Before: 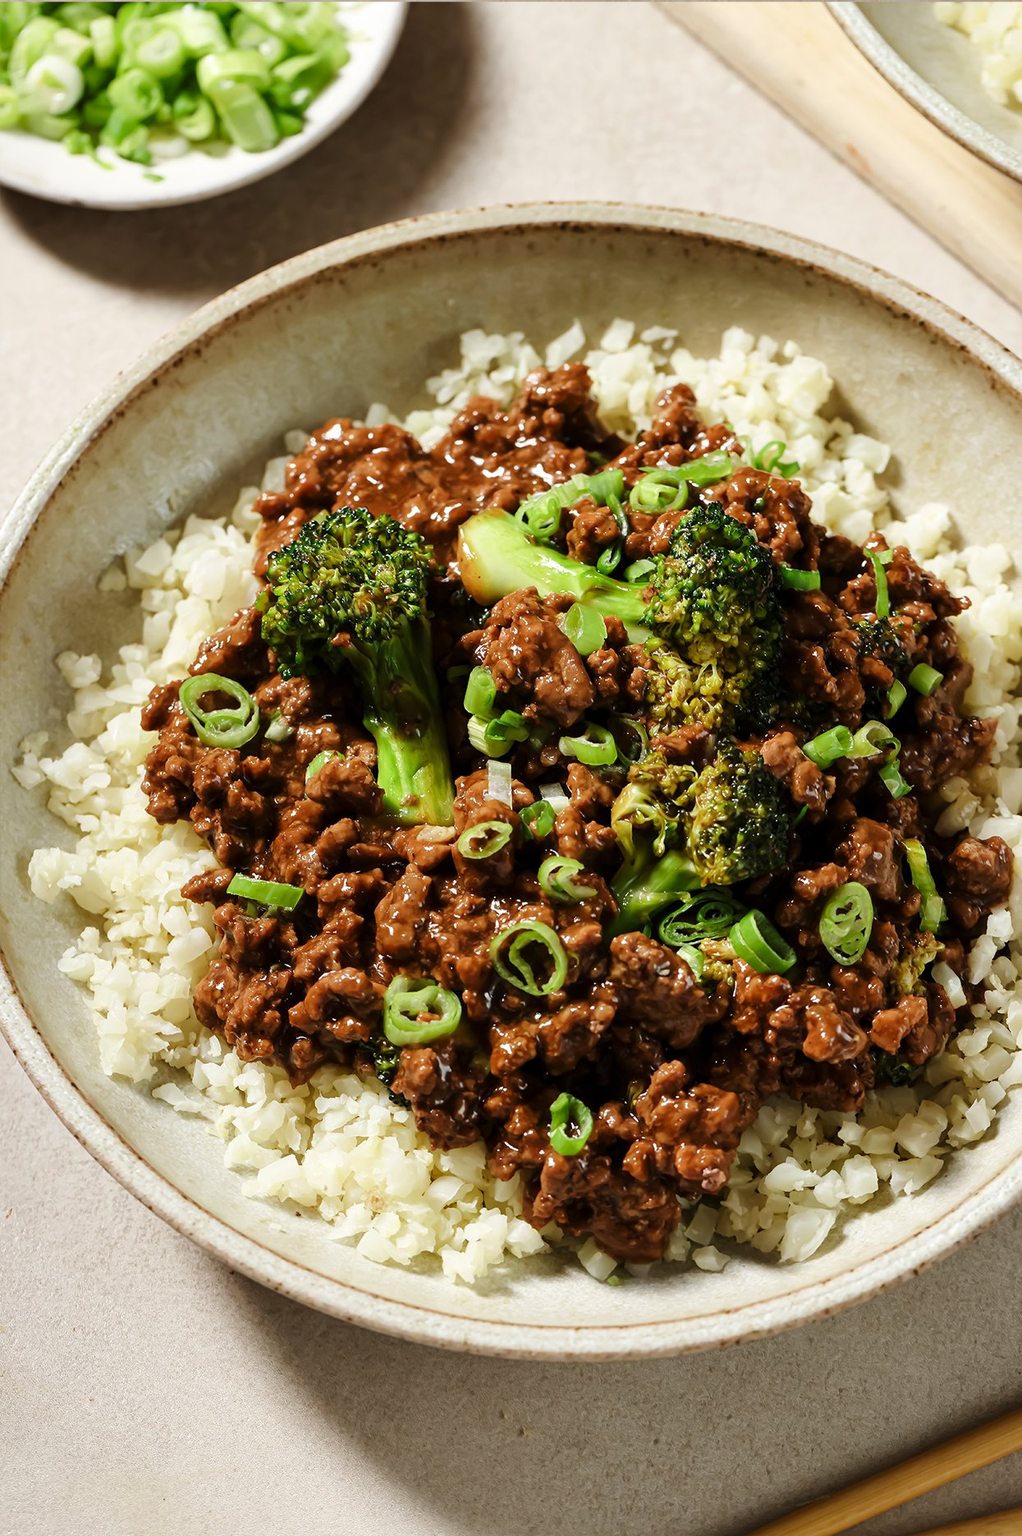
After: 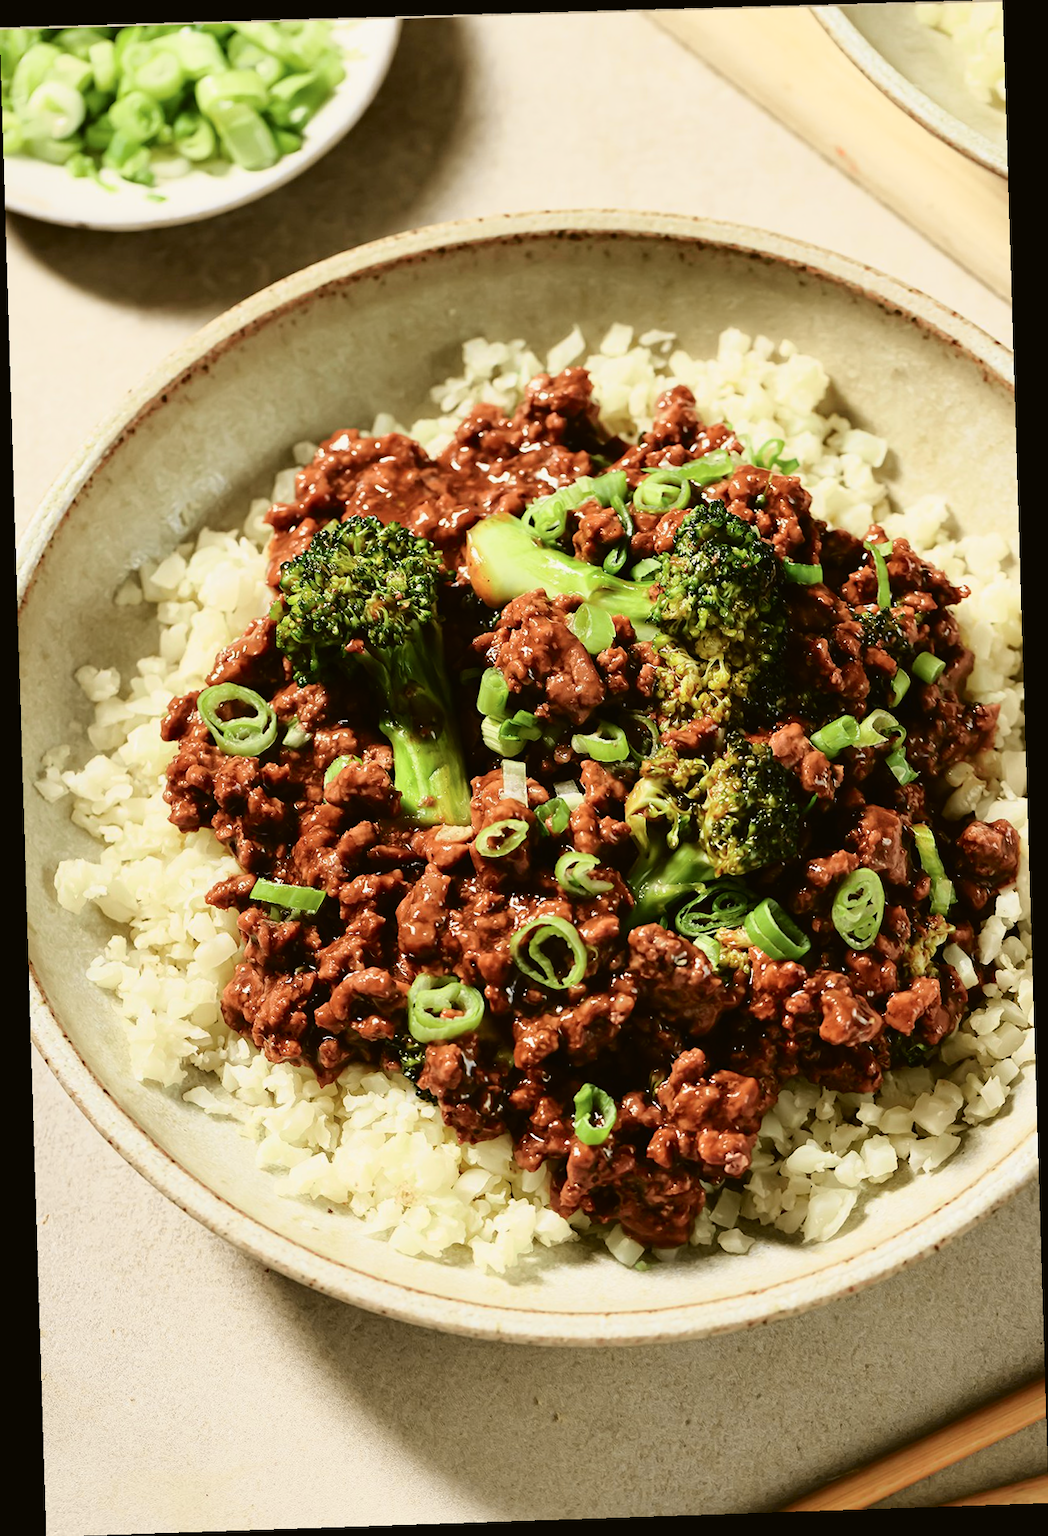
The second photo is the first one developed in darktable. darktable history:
rotate and perspective: rotation -1.77°, lens shift (horizontal) 0.004, automatic cropping off
tone curve: curves: ch0 [(0, 0.021) (0.049, 0.044) (0.152, 0.14) (0.328, 0.377) (0.473, 0.543) (0.663, 0.734) (0.84, 0.899) (1, 0.969)]; ch1 [(0, 0) (0.302, 0.331) (0.427, 0.433) (0.472, 0.47) (0.502, 0.503) (0.527, 0.524) (0.564, 0.591) (0.602, 0.632) (0.677, 0.701) (0.859, 0.885) (1, 1)]; ch2 [(0, 0) (0.33, 0.301) (0.447, 0.44) (0.487, 0.496) (0.502, 0.516) (0.535, 0.563) (0.565, 0.6) (0.618, 0.629) (1, 1)], color space Lab, independent channels, preserve colors none
